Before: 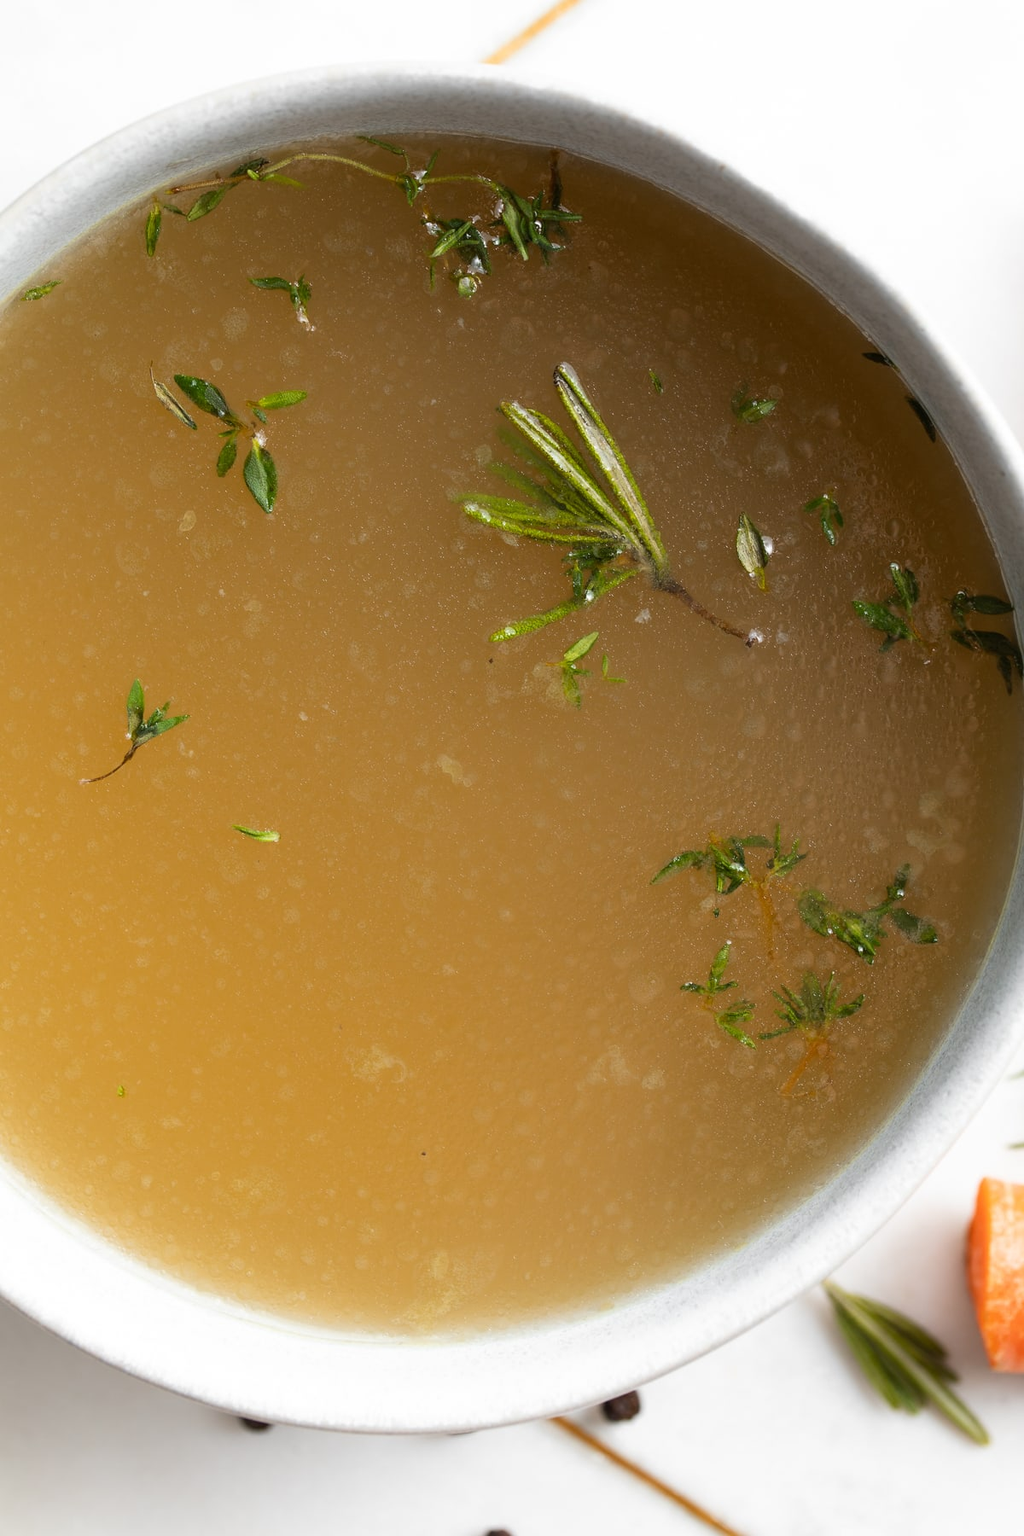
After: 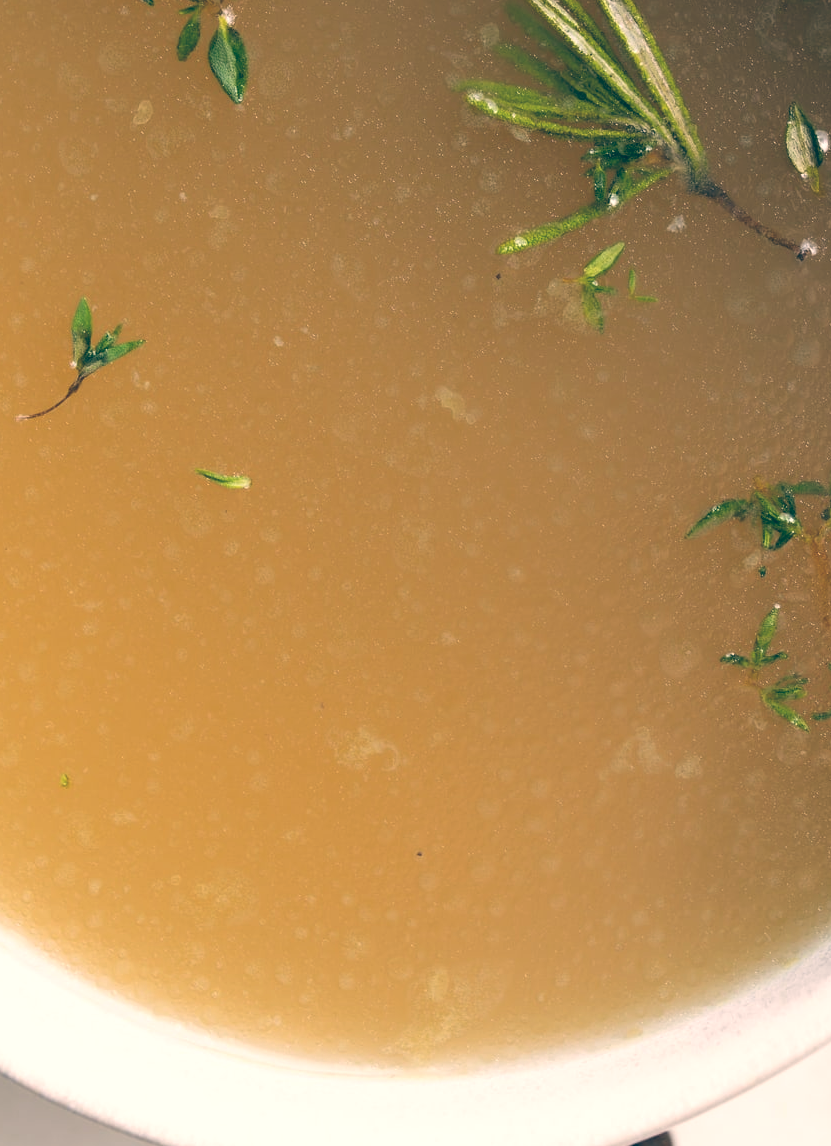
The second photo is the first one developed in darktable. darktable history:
crop: left 6.488%, top 27.668%, right 24.183%, bottom 8.656%
color balance: lift [1.006, 0.985, 1.002, 1.015], gamma [1, 0.953, 1.008, 1.047], gain [1.076, 1.13, 1.004, 0.87]
